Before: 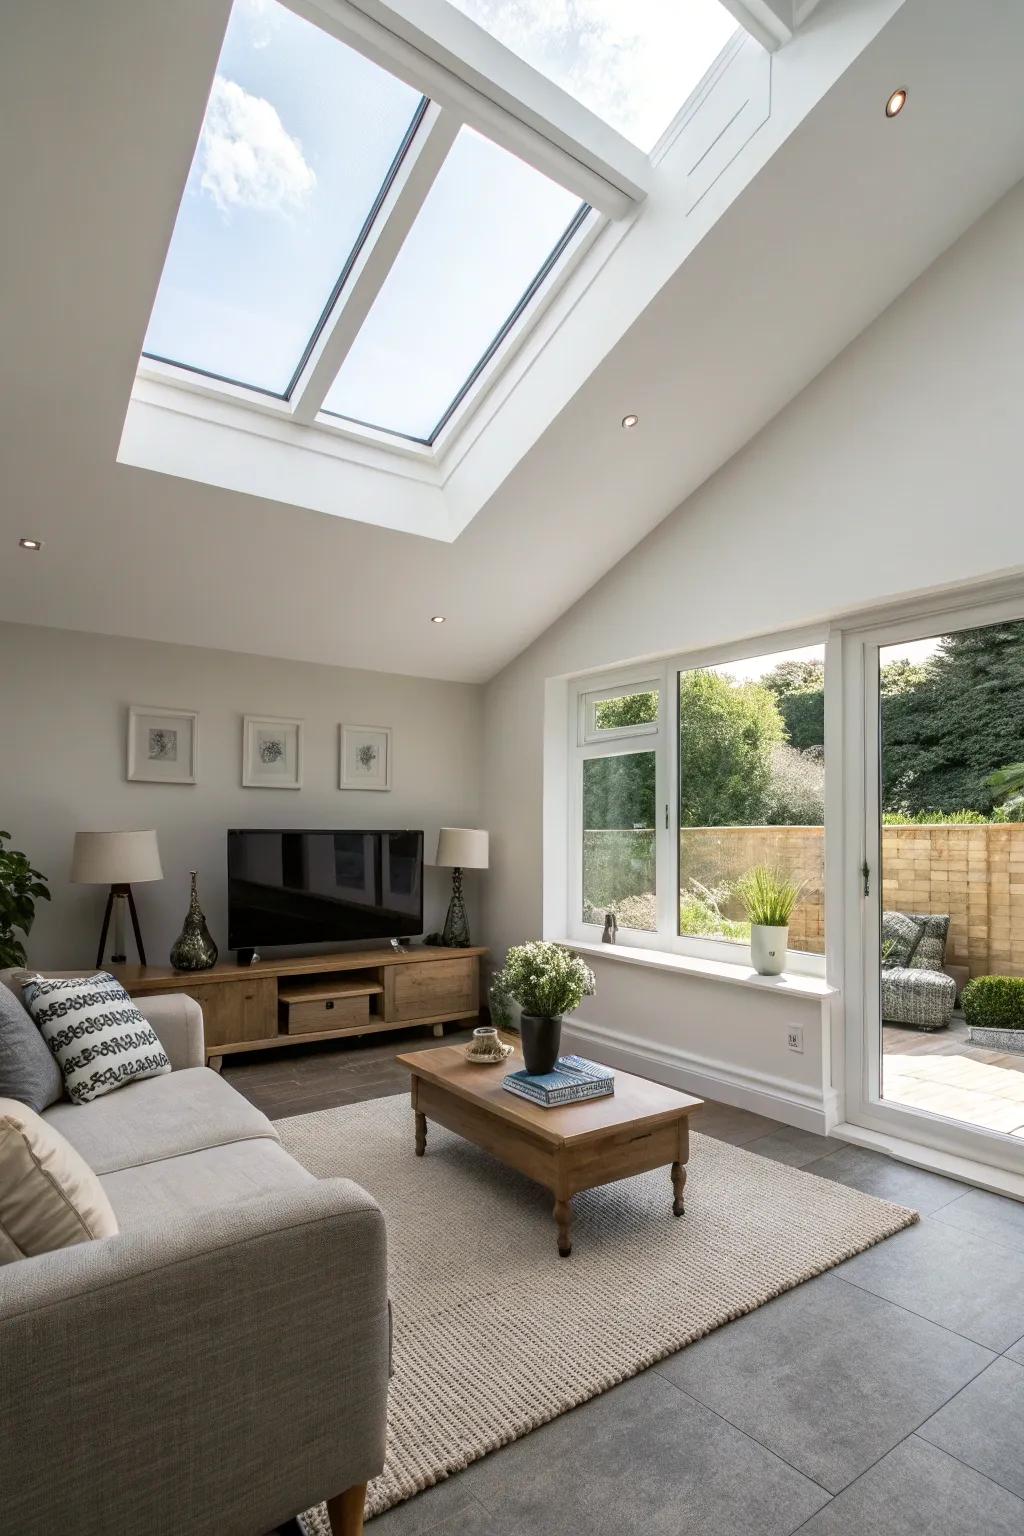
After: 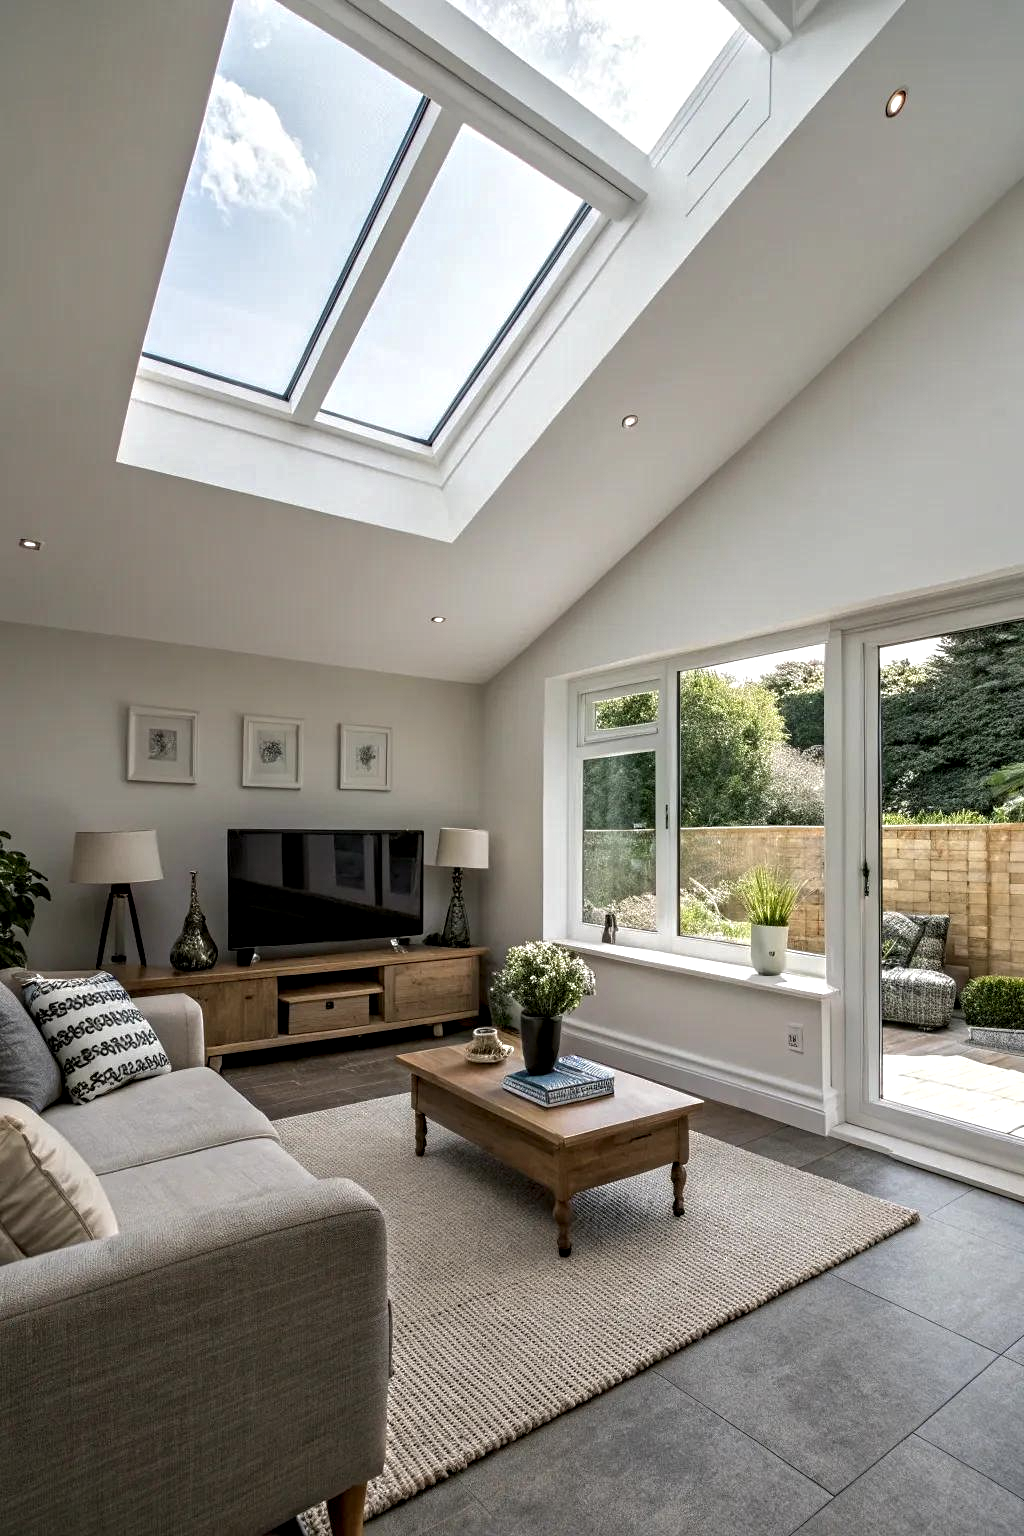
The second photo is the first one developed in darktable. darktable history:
base curve: curves: ch0 [(0, 0) (0.74, 0.67) (1, 1)]
contrast equalizer: y [[0.51, 0.537, 0.559, 0.574, 0.599, 0.618], [0.5 ×6], [0.5 ×6], [0 ×6], [0 ×6]]
